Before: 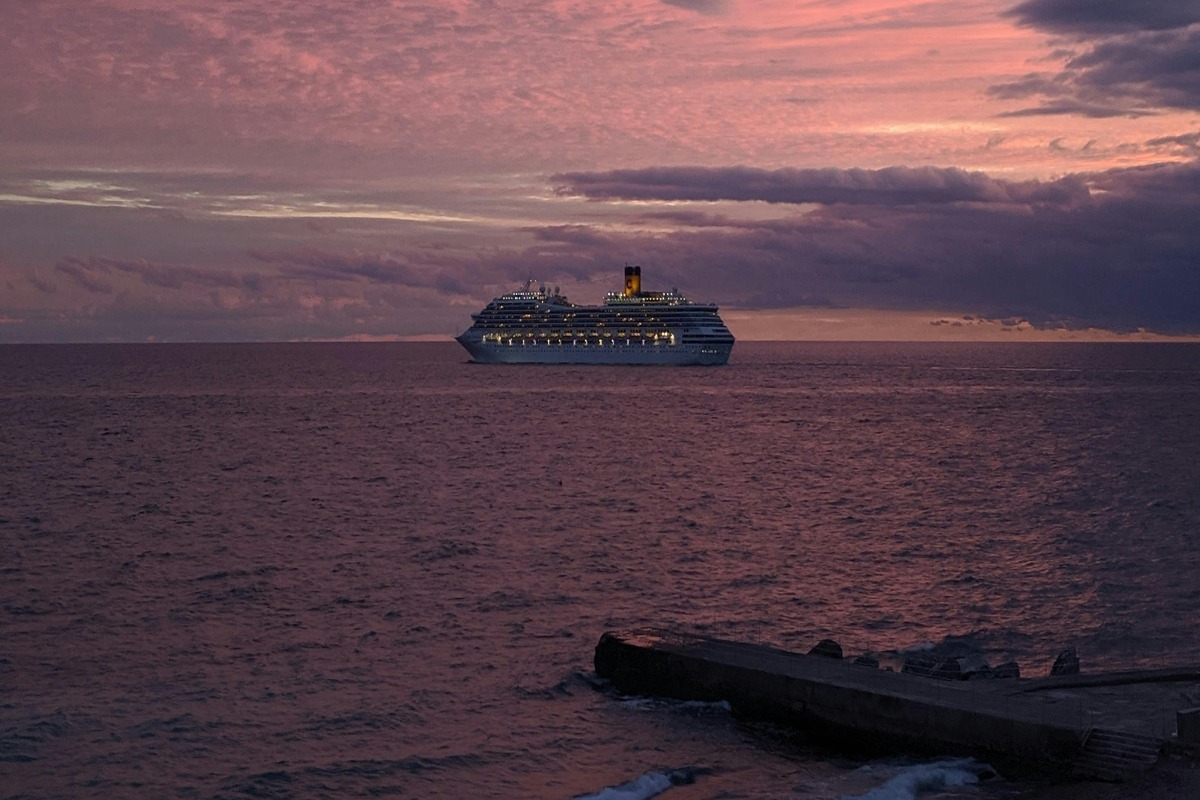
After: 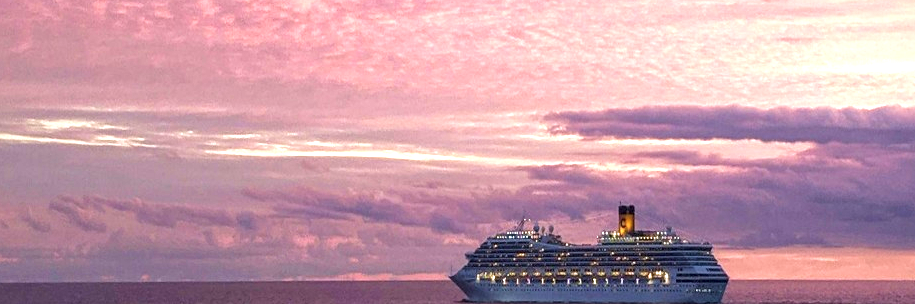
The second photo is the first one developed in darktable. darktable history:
local contrast: on, module defaults
rgb levels: preserve colors max RGB
crop: left 0.579%, top 7.627%, right 23.167%, bottom 54.275%
white balance: emerald 1
color balance: mode lift, gamma, gain (sRGB)
velvia: on, module defaults
exposure: black level correction 0, exposure 1.55 EV, compensate exposure bias true, compensate highlight preservation false
